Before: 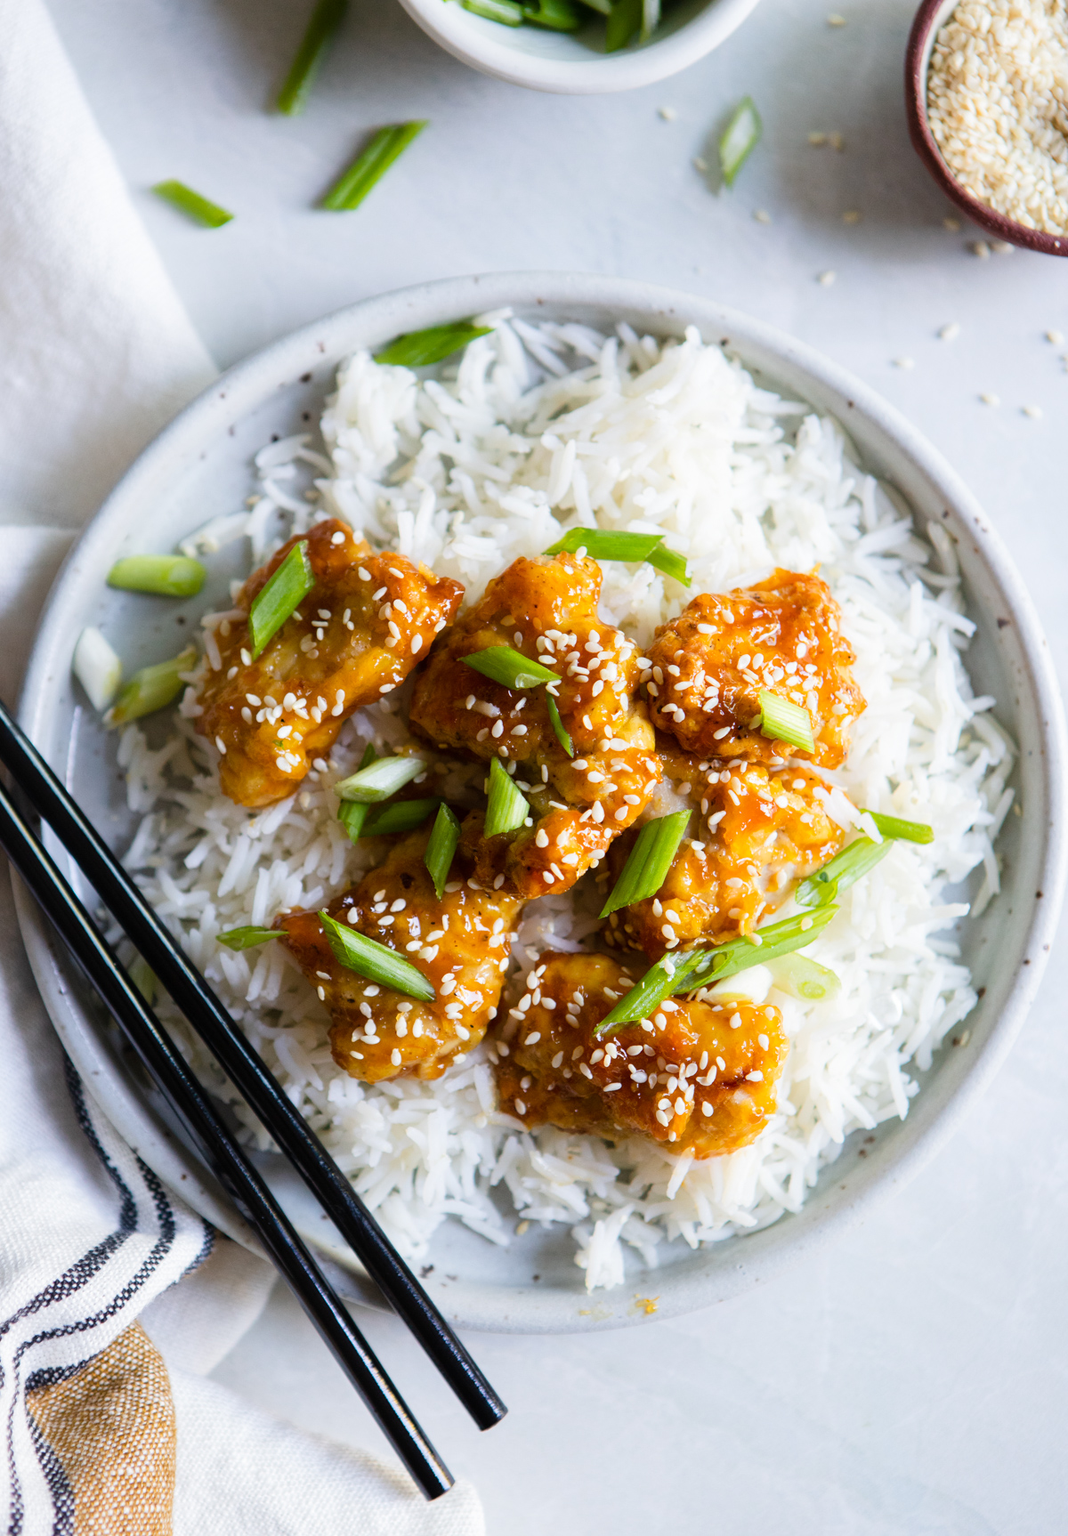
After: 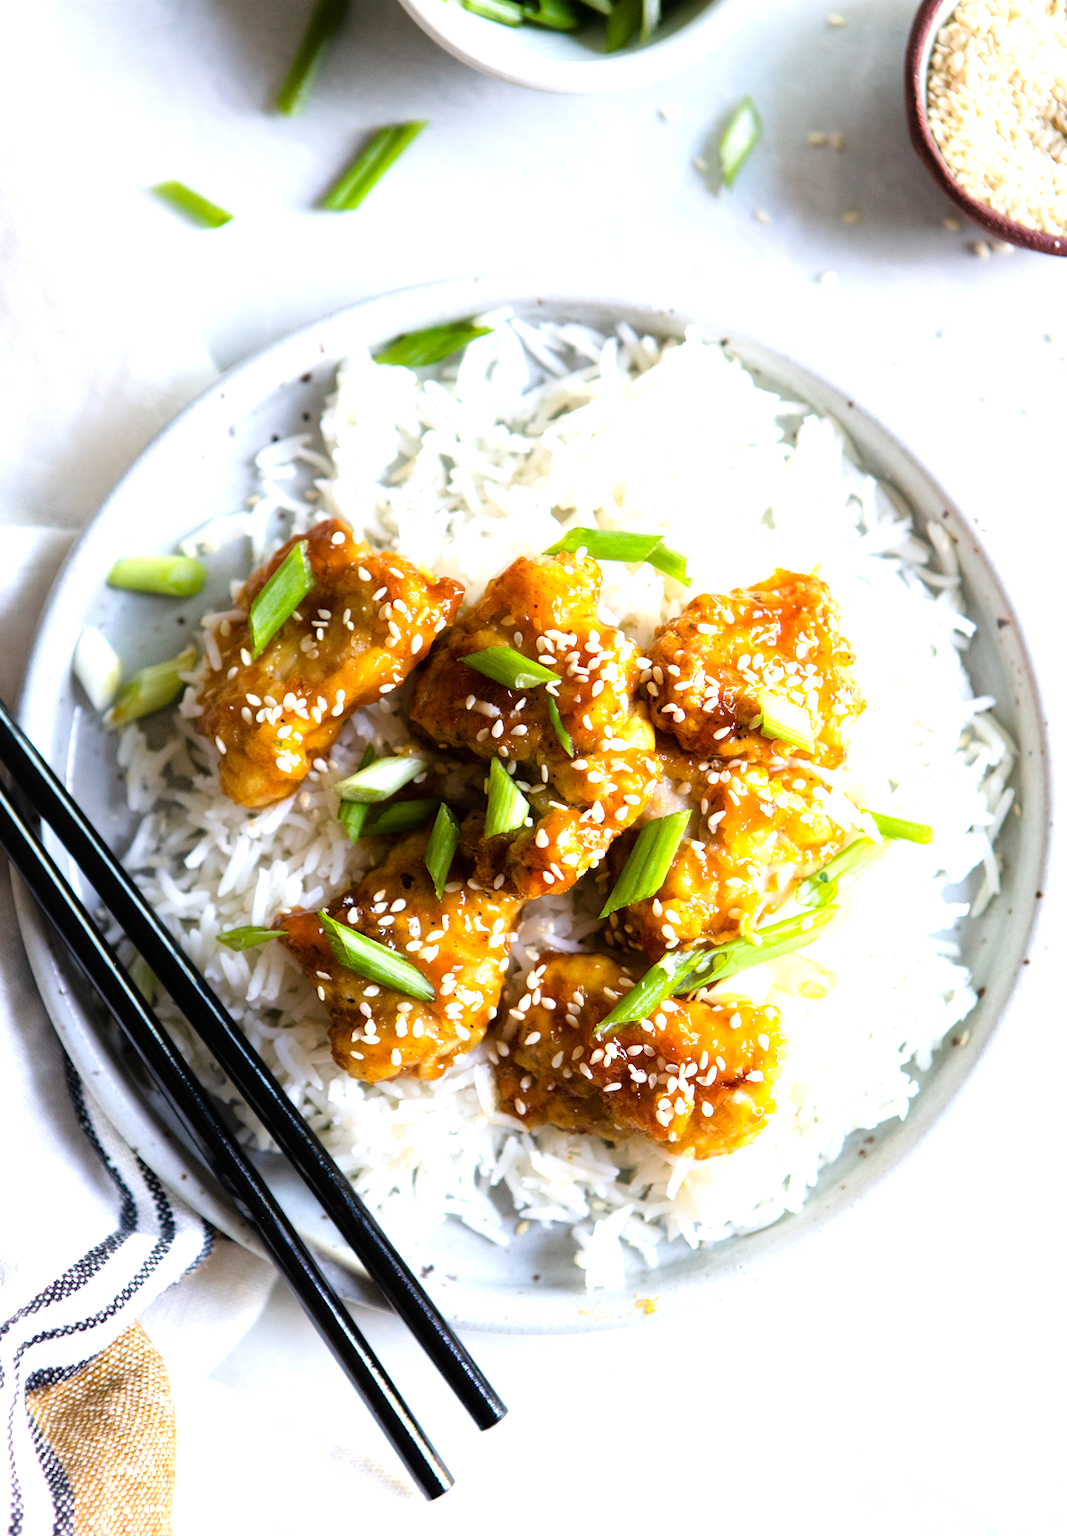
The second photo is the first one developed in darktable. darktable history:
tone equalizer: -8 EV -0.768 EV, -7 EV -0.726 EV, -6 EV -0.567 EV, -5 EV -0.367 EV, -3 EV 0.393 EV, -2 EV 0.6 EV, -1 EV 0.685 EV, +0 EV 0.721 EV
